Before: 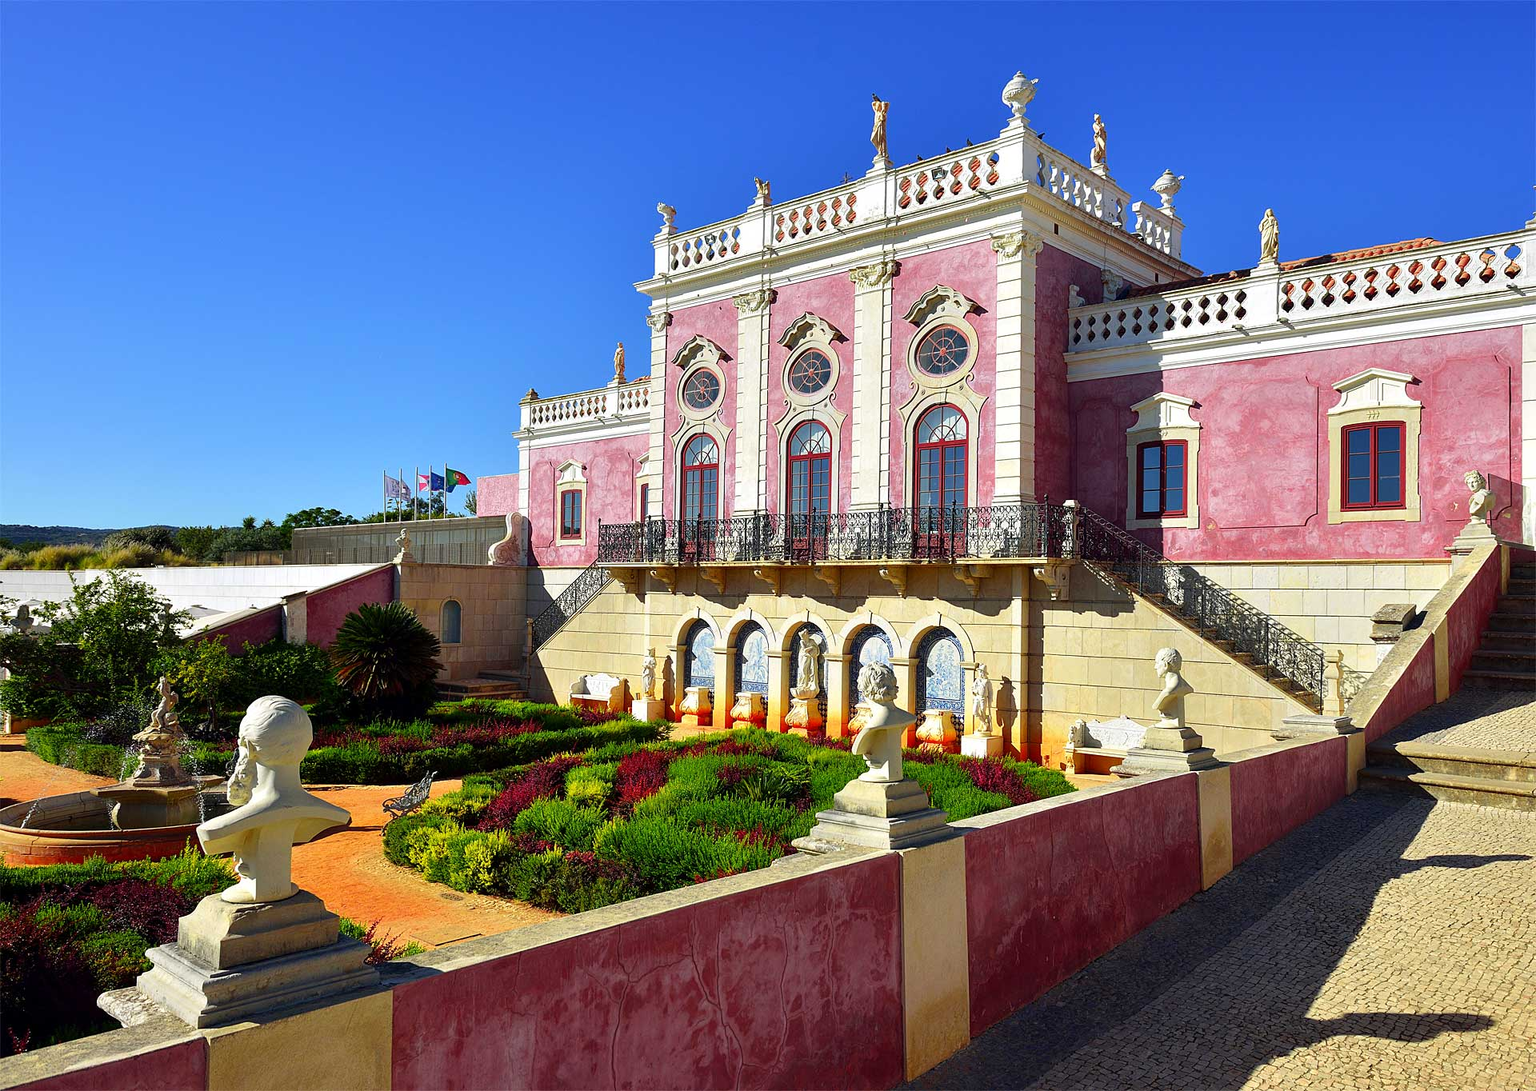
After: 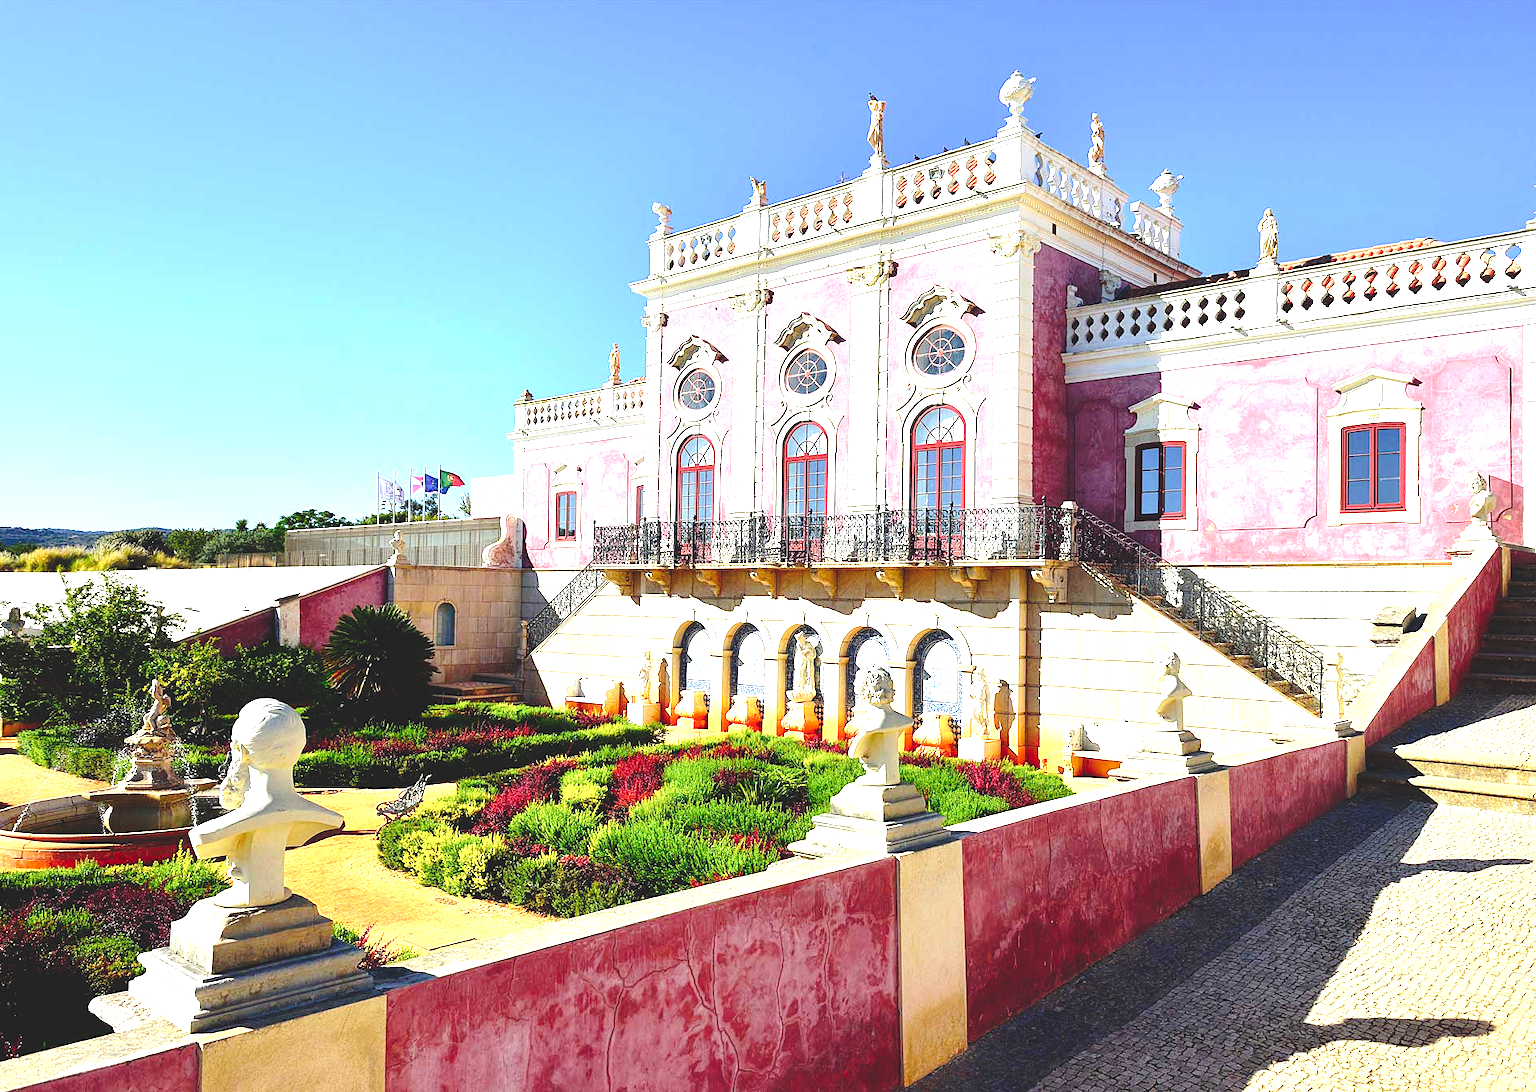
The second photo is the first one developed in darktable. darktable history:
crop and rotate: left 0.614%, top 0.179%, bottom 0.309%
exposure: black level correction 0, exposure 1.2 EV, compensate exposure bias true, compensate highlight preservation false
tone equalizer: -8 EV -0.417 EV, -7 EV -0.389 EV, -6 EV -0.333 EV, -5 EV -0.222 EV, -3 EV 0.222 EV, -2 EV 0.333 EV, -1 EV 0.389 EV, +0 EV 0.417 EV, edges refinement/feathering 500, mask exposure compensation -1.57 EV, preserve details no
tone curve: curves: ch0 [(0, 0) (0.003, 0.139) (0.011, 0.14) (0.025, 0.138) (0.044, 0.14) (0.069, 0.149) (0.1, 0.161) (0.136, 0.179) (0.177, 0.203) (0.224, 0.245) (0.277, 0.302) (0.335, 0.382) (0.399, 0.461) (0.468, 0.546) (0.543, 0.614) (0.623, 0.687) (0.709, 0.758) (0.801, 0.84) (0.898, 0.912) (1, 1)], preserve colors none
